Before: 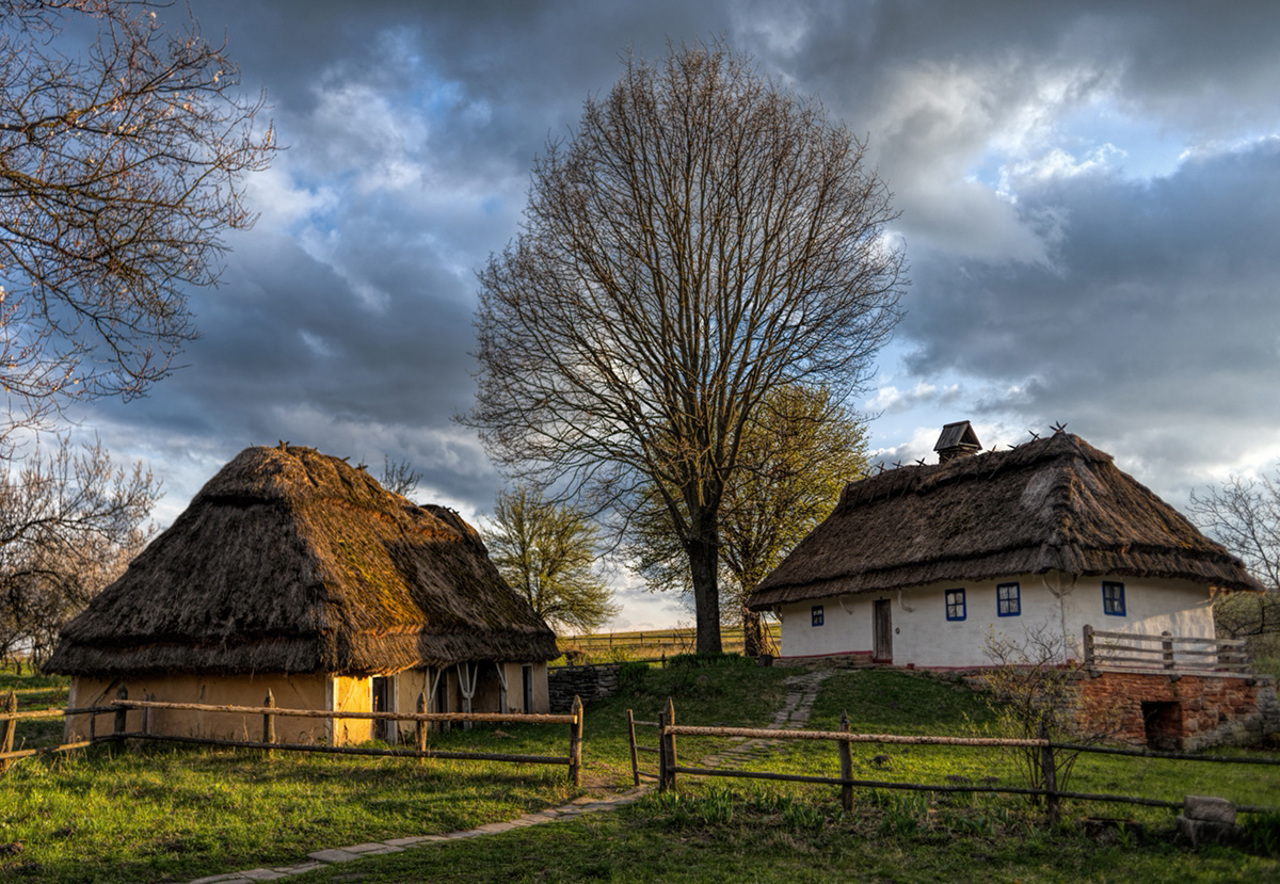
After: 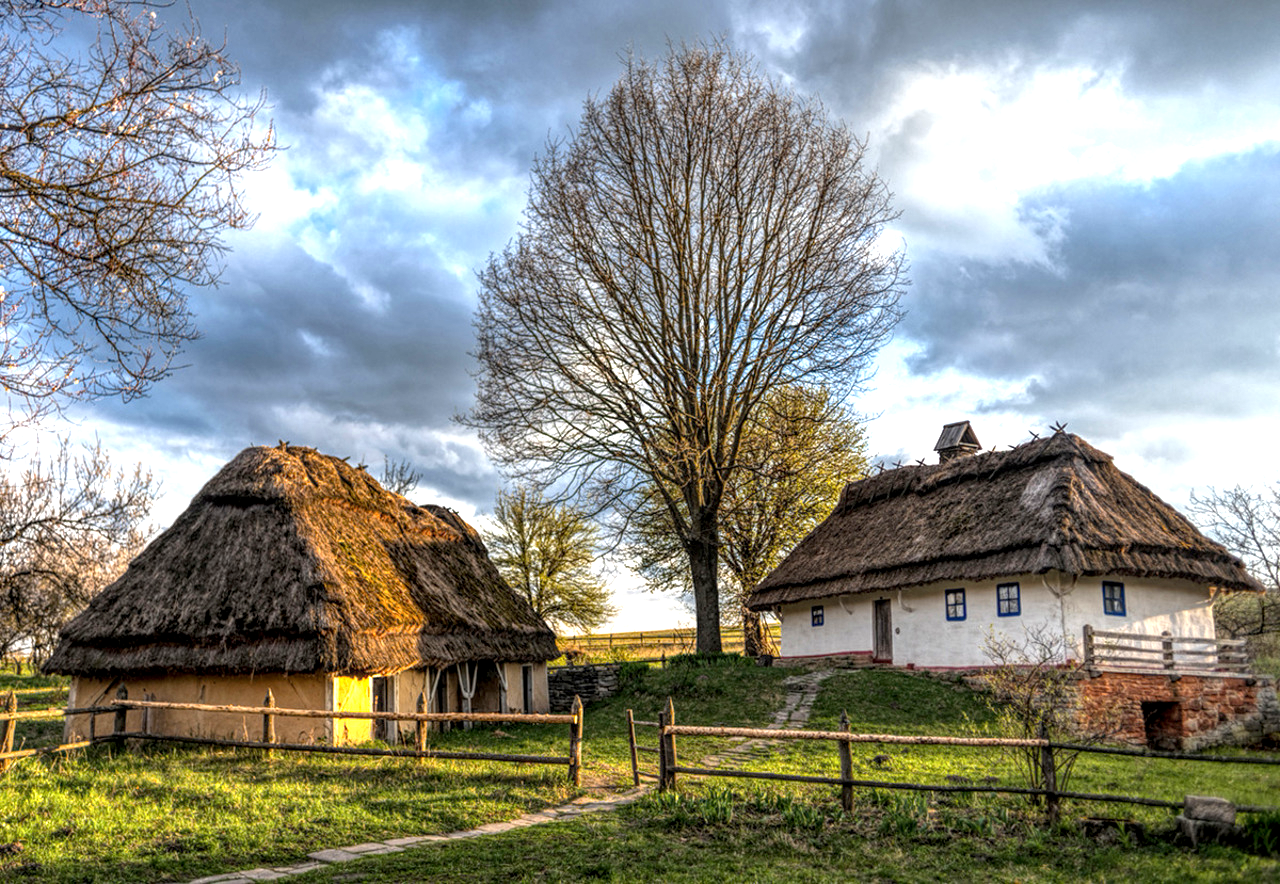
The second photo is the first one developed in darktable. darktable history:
exposure: black level correction 0.001, exposure 1.116 EV, compensate highlight preservation false
local contrast: on, module defaults
